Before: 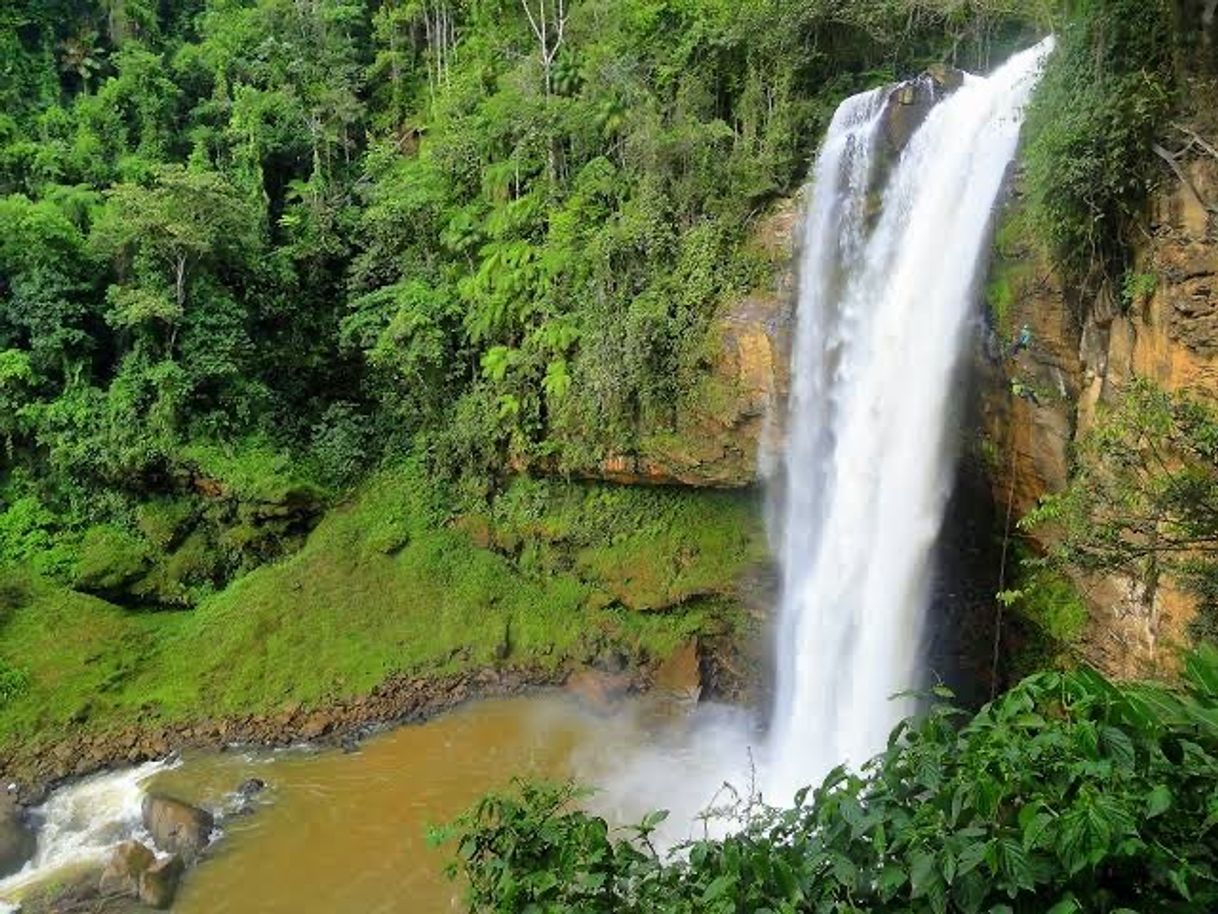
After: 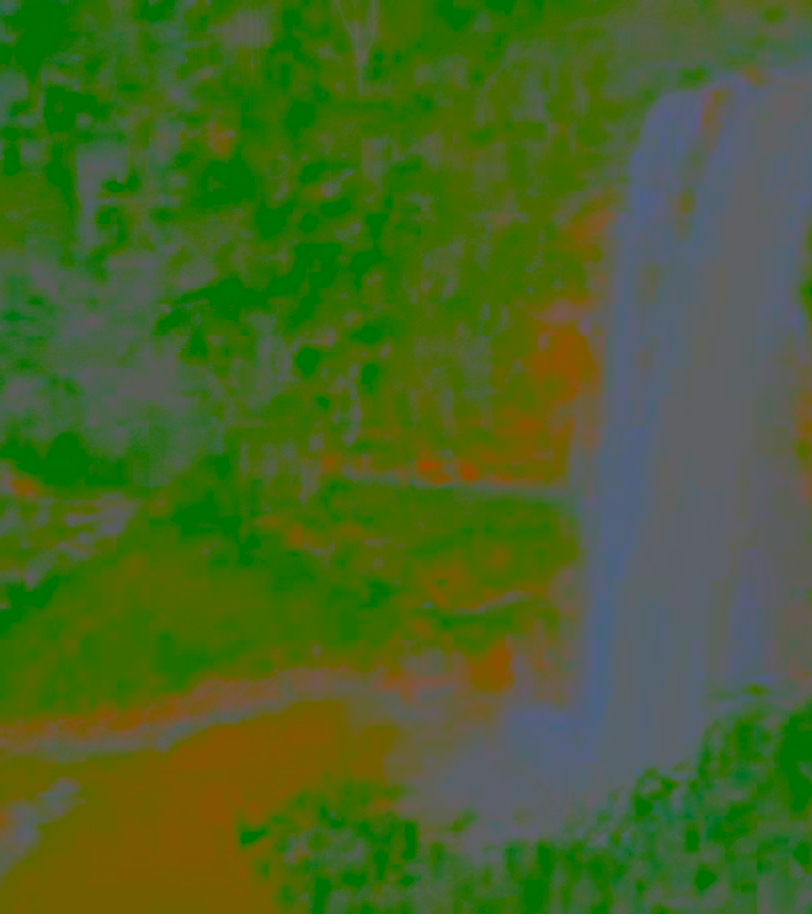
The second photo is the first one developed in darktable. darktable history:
crop: left 15.422%, right 17.897%
contrast brightness saturation: contrast -0.98, brightness -0.16, saturation 0.758
